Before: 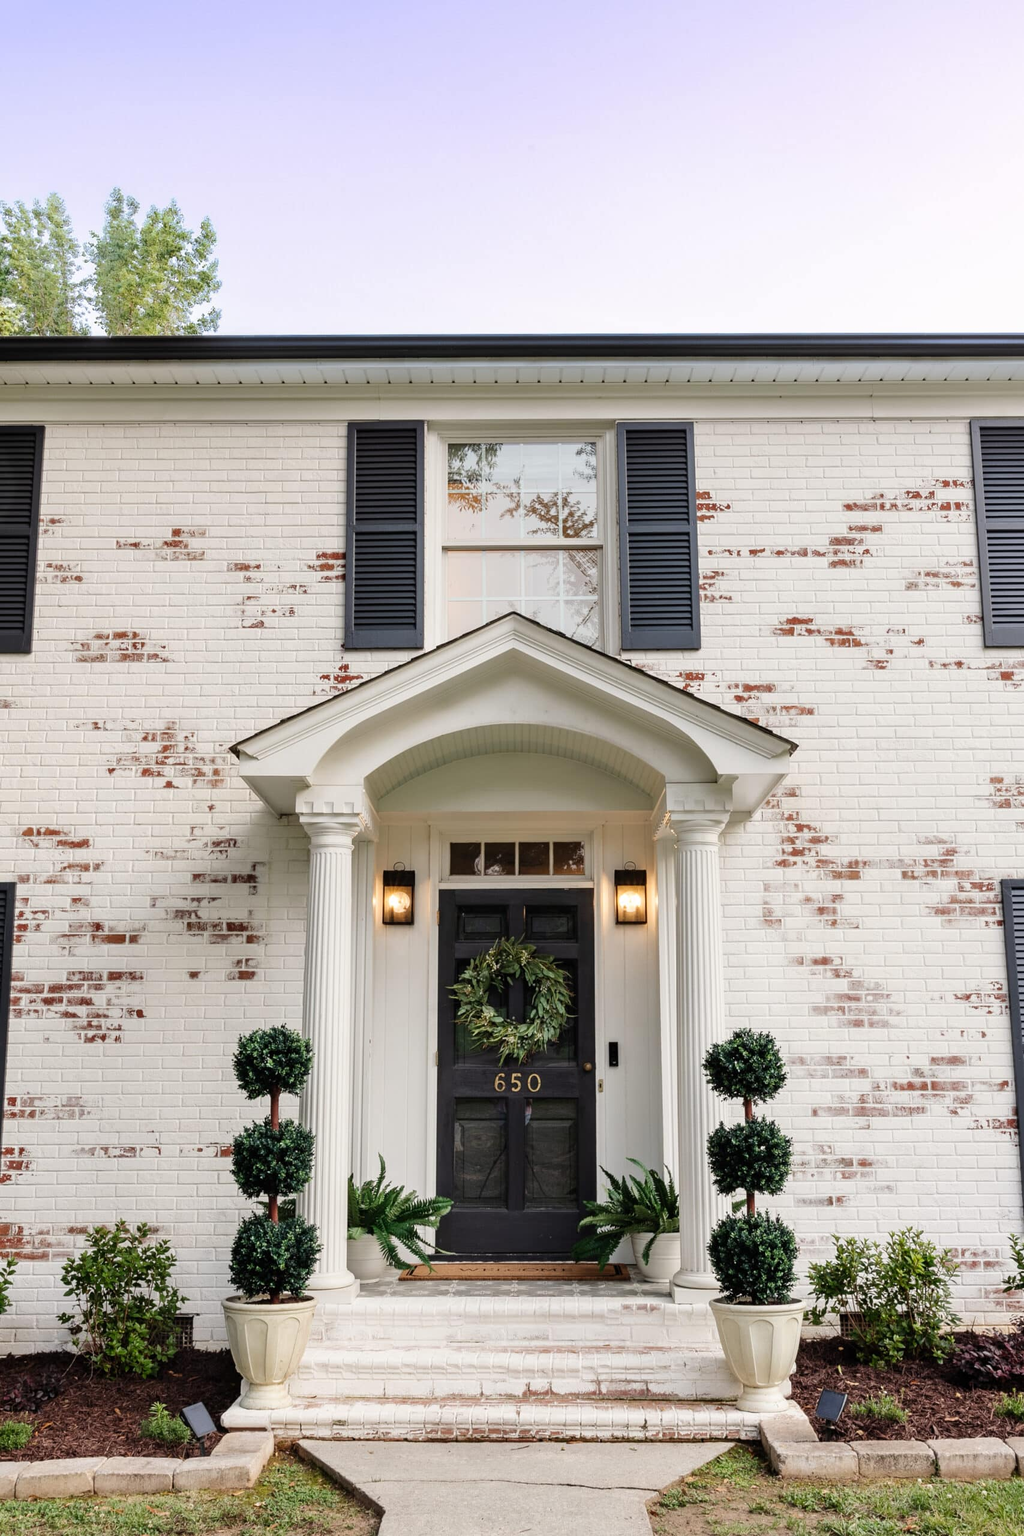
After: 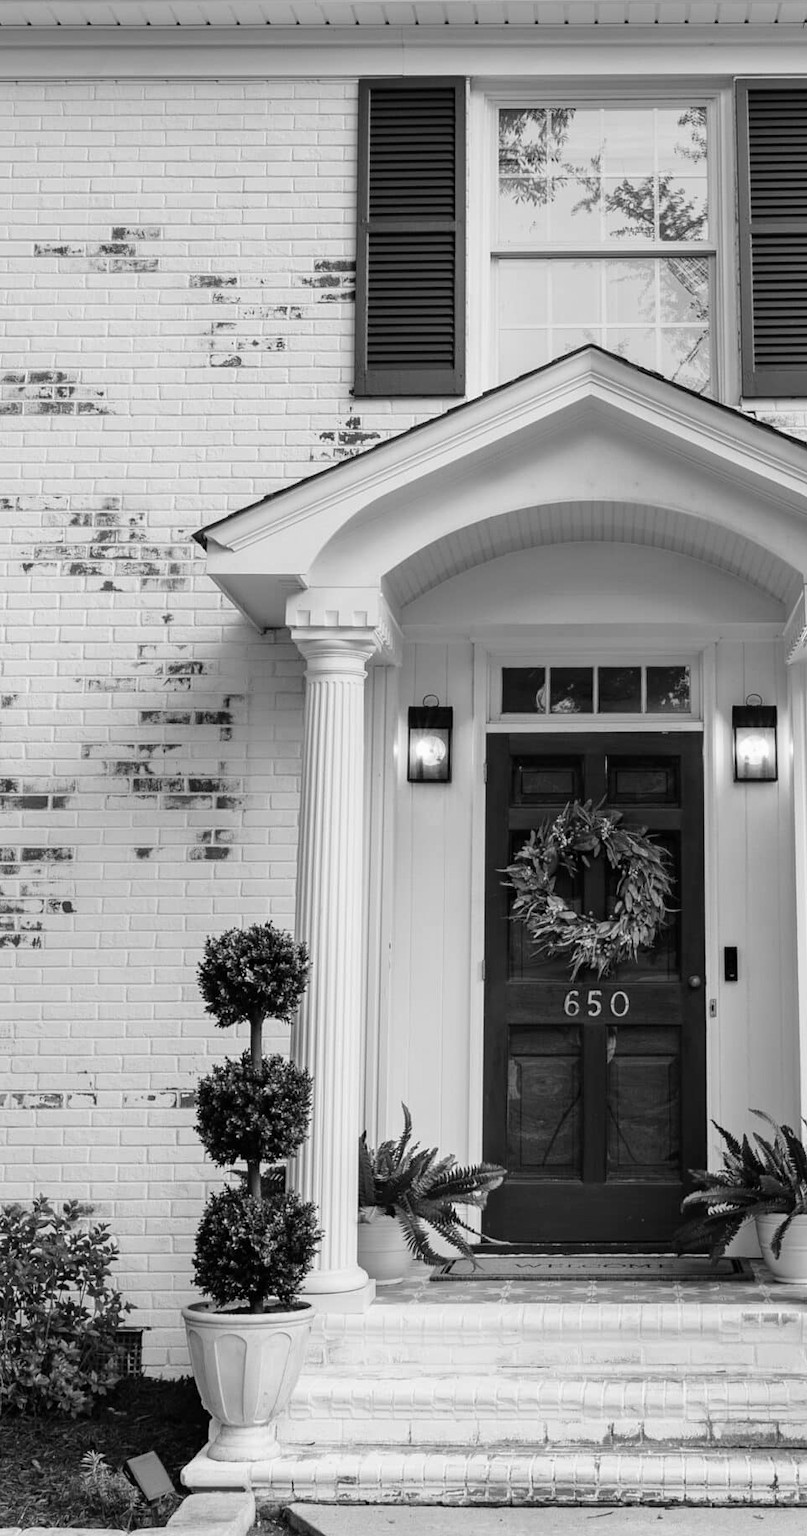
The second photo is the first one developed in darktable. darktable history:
monochrome: a -6.99, b 35.61, size 1.4
crop: left 8.966%, top 23.852%, right 34.699%, bottom 4.703%
